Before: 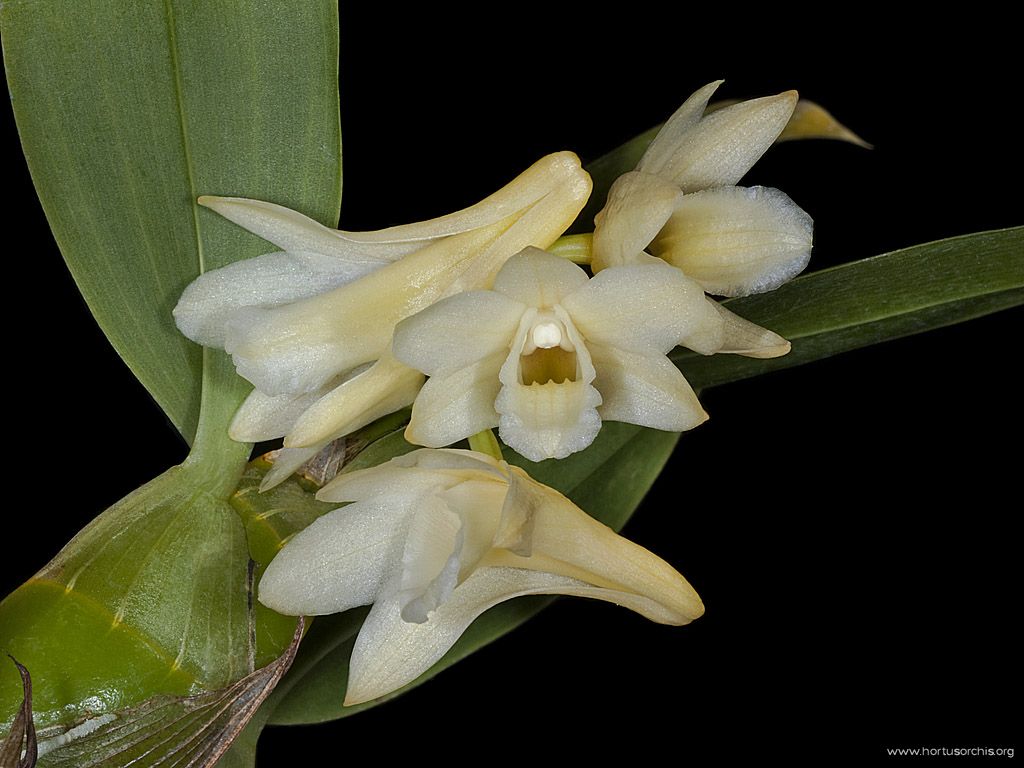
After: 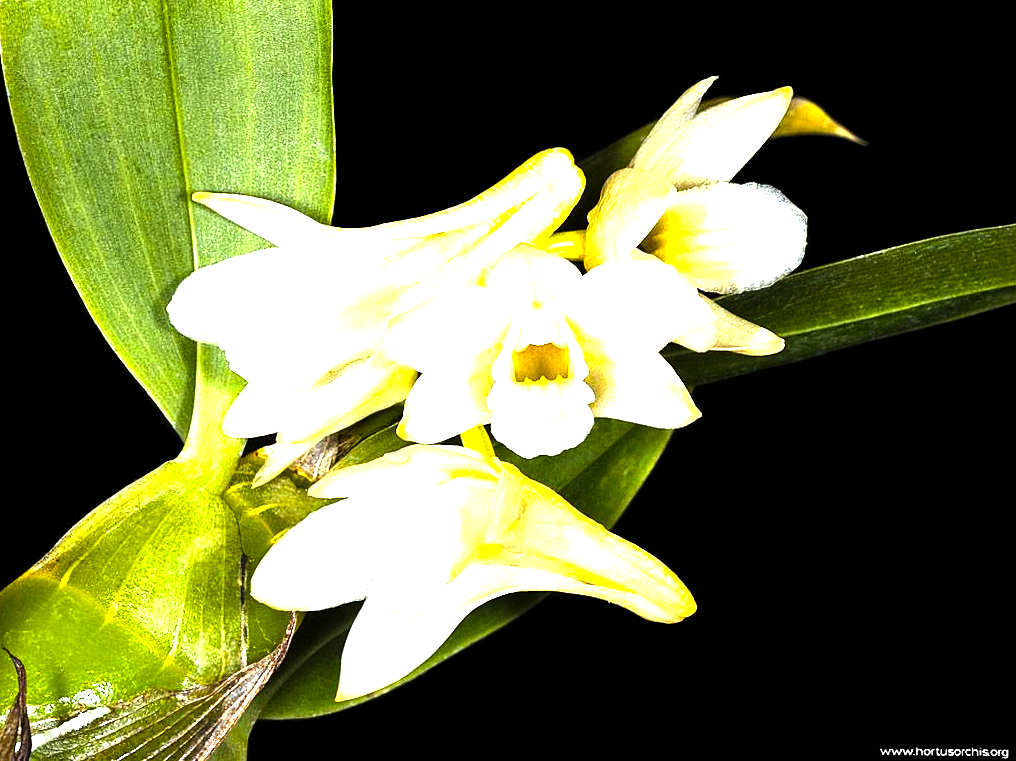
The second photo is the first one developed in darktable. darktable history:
exposure: black level correction -0.002, exposure 0.54 EV, compensate highlight preservation false
levels: levels [0.012, 0.367, 0.697]
rotate and perspective: rotation 0.192°, lens shift (horizontal) -0.015, crop left 0.005, crop right 0.996, crop top 0.006, crop bottom 0.99
color balance rgb: linear chroma grading › global chroma 15%, perceptual saturation grading › global saturation 30%
shadows and highlights: shadows 12, white point adjustment 1.2, highlights -0.36, soften with gaussian
tone equalizer: -8 EV -1.08 EV, -7 EV -1.01 EV, -6 EV -0.867 EV, -5 EV -0.578 EV, -3 EV 0.578 EV, -2 EV 0.867 EV, -1 EV 1.01 EV, +0 EV 1.08 EV, edges refinement/feathering 500, mask exposure compensation -1.57 EV, preserve details no
